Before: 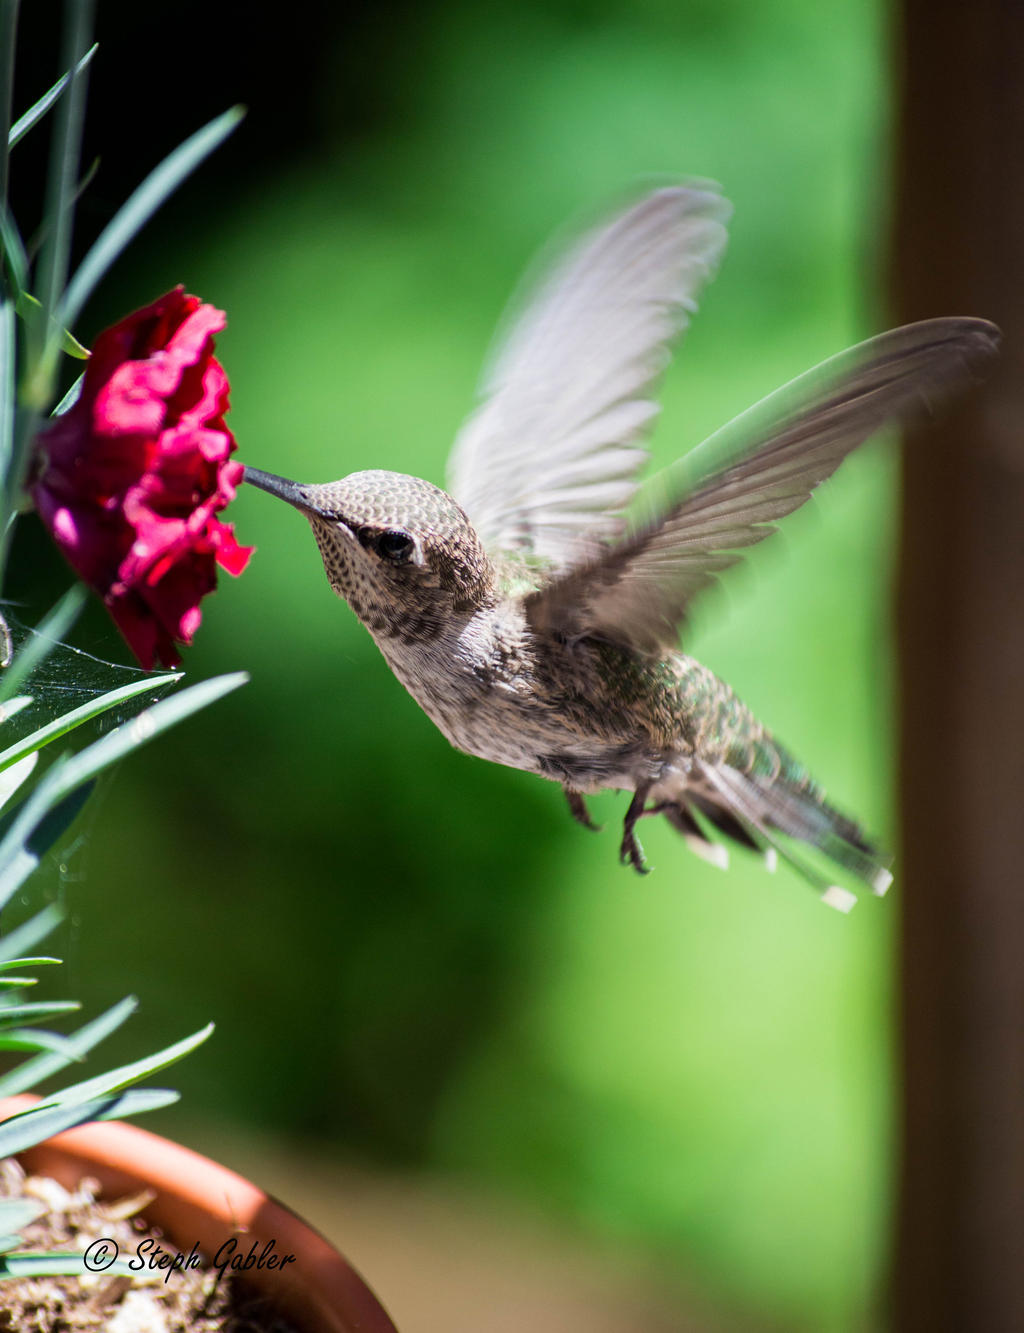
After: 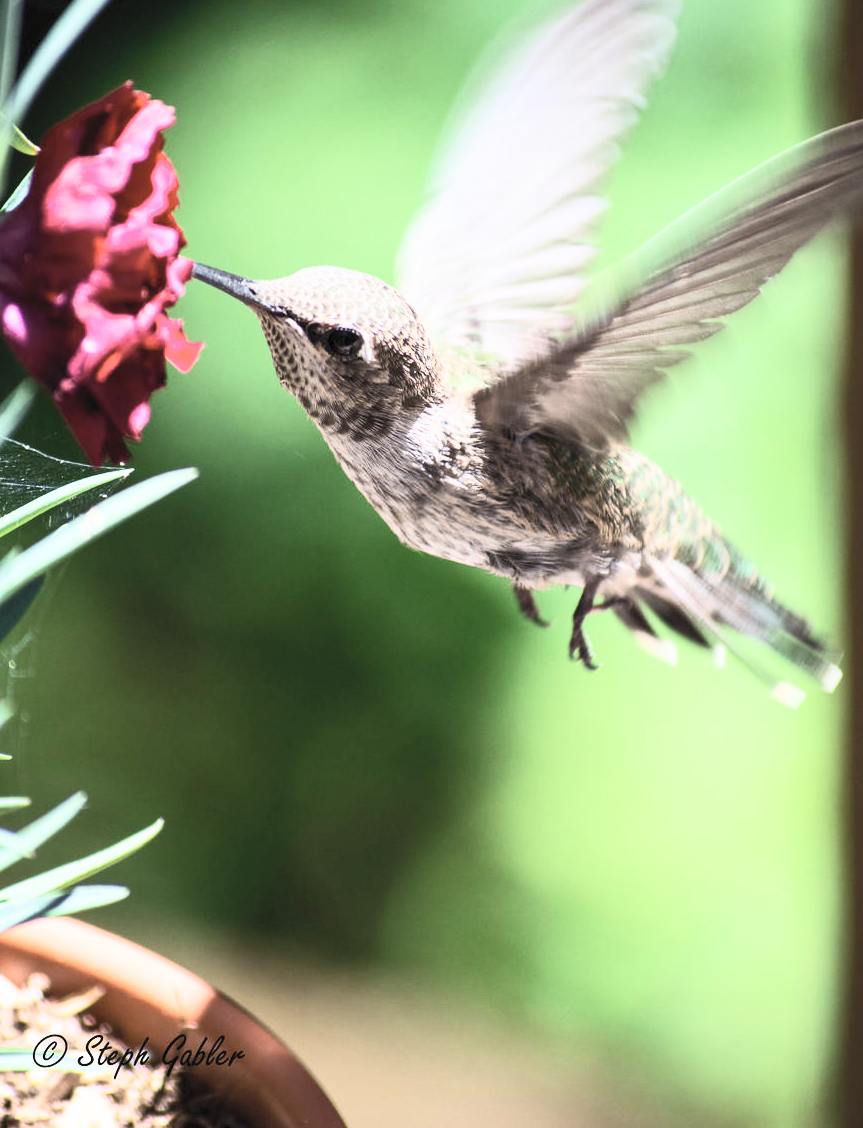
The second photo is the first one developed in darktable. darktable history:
contrast brightness saturation: contrast 0.417, brightness 0.564, saturation -0.2
crop and rotate: left 4.997%, top 15.312%, right 10.661%
